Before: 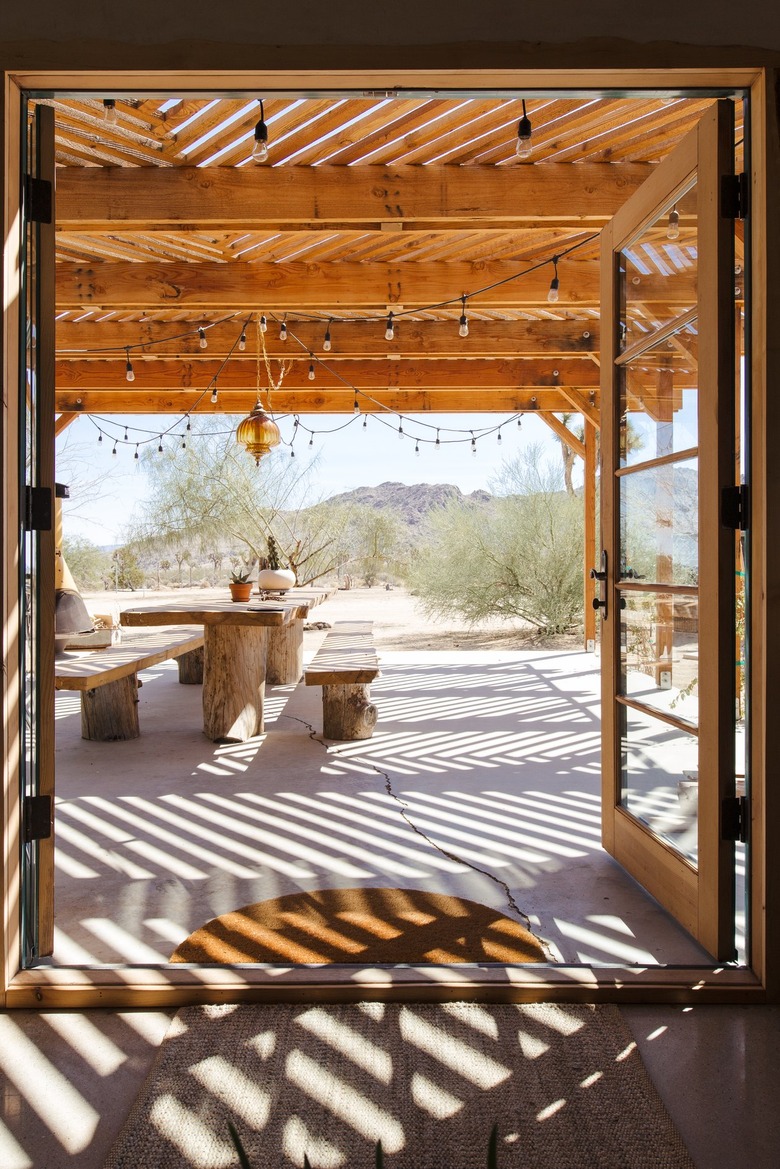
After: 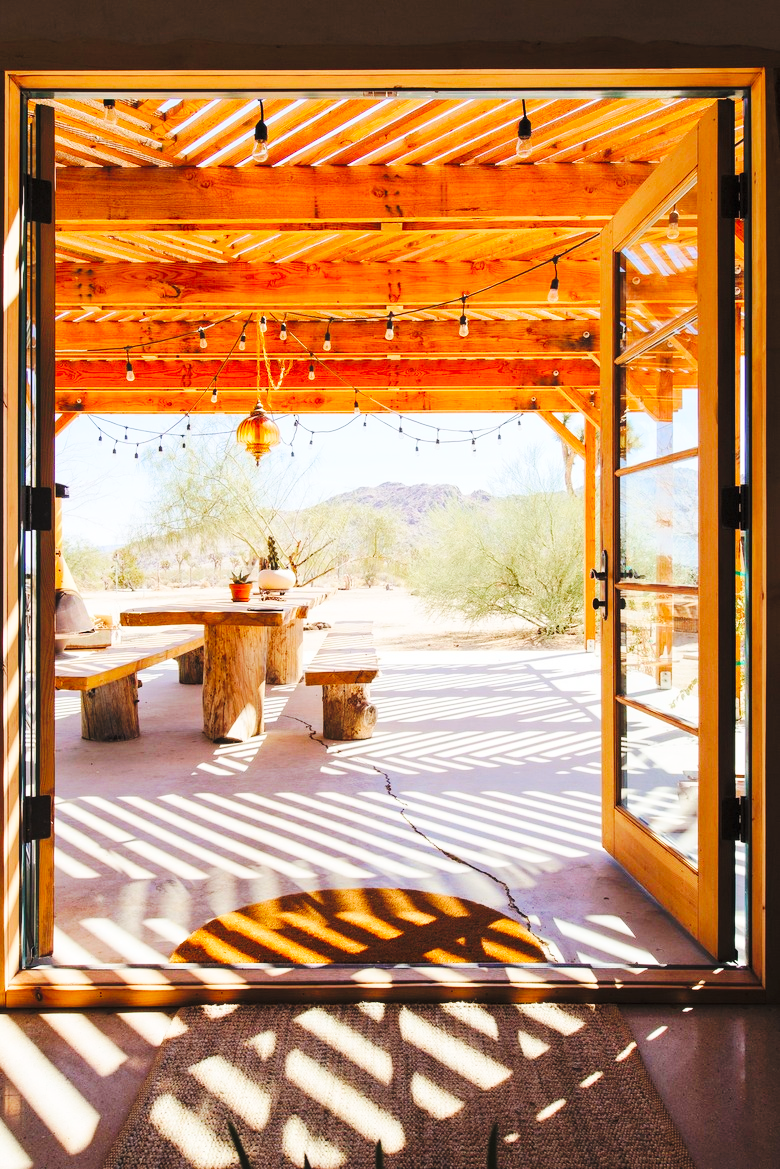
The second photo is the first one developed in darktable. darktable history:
base curve: curves: ch0 [(0, 0) (0.036, 0.025) (0.121, 0.166) (0.206, 0.329) (0.605, 0.79) (1, 1)], preserve colors none
contrast brightness saturation: contrast 0.068, brightness 0.177, saturation 0.401
